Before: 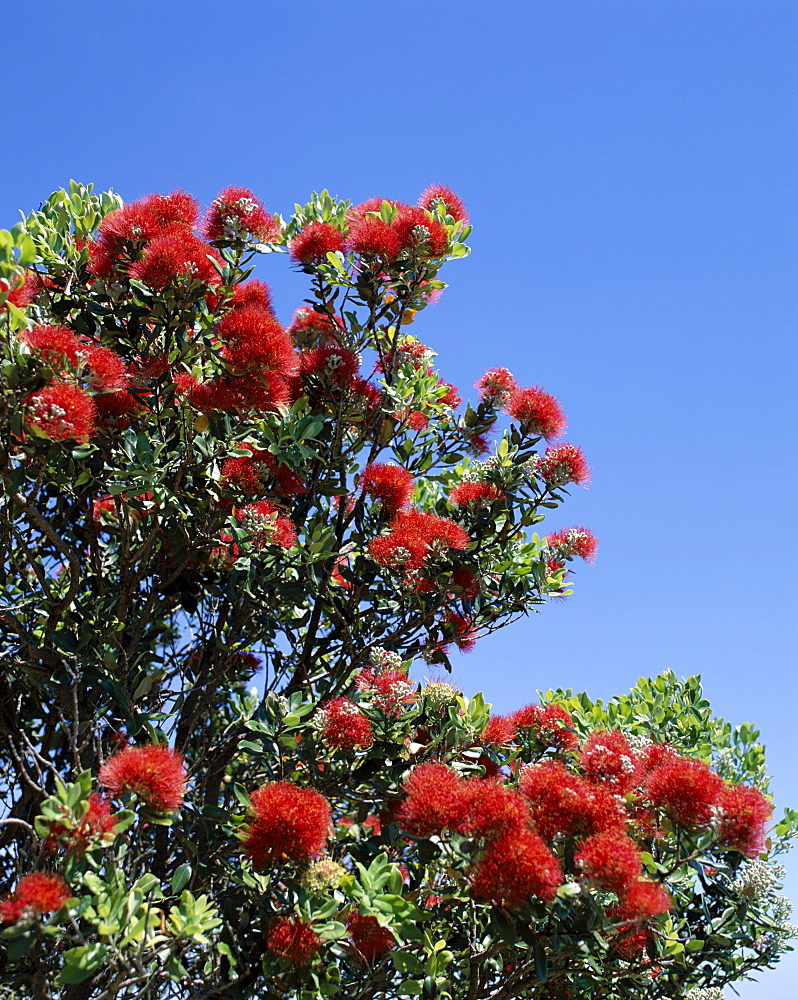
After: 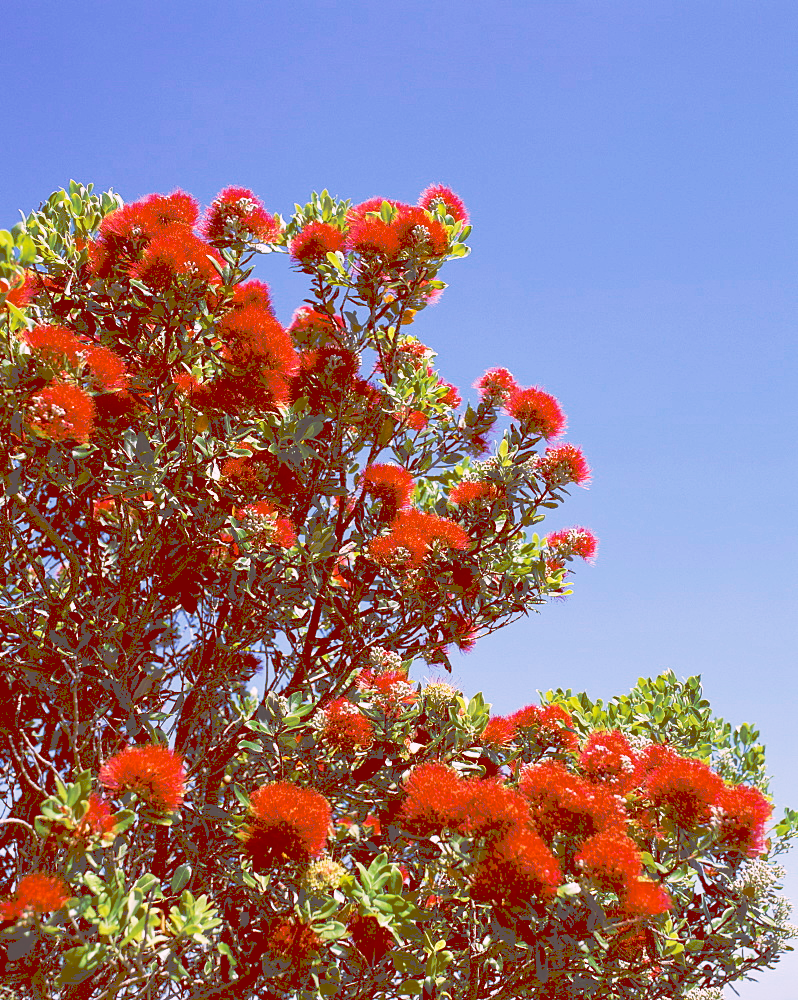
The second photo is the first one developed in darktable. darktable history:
tone curve: curves: ch0 [(0, 0) (0.003, 0.334) (0.011, 0.338) (0.025, 0.338) (0.044, 0.338) (0.069, 0.339) (0.1, 0.342) (0.136, 0.343) (0.177, 0.349) (0.224, 0.36) (0.277, 0.385) (0.335, 0.42) (0.399, 0.465) (0.468, 0.535) (0.543, 0.632) (0.623, 0.73) (0.709, 0.814) (0.801, 0.879) (0.898, 0.935) (1, 1)], preserve colors none
color look up table: target L [96.46, 94.93, 93.58, 89.1, 80.97, 77.63, 70.95, 73.93, 65.95, 59.81, 57.85, 52.67, 48.4, 41.92, 37.83, 15.49, 10.17, 78.82, 59.85, 69.66, 61.51, 49.31, 58.82, 43.89, 54.31, 43.32, 36.43, 24.92, 30.77, 20.65, 17.08, 86.48, 79.15, 70.1, 57.57, 51.92, 60.81, 49.4, 43.93, 33.77, 31.73, 26.61, 19.24, 11.36, 84.14, 74.1, 61.72, 43.22, 30.8], target a [12.74, 2.975, -16.42, -13.48, -43.06, -58.11, -34.9, -15.68, -13.85, 4.382, -8.882, -24.54, -23.92, -3.328, -7.587, 36.94, 45.81, 21.21, 47.51, 25.75, 35.38, 64.32, 20.44, 77.18, 31.66, 29.83, 57.7, 73.01, 19.64, 51.92, 59.01, 27.07, 17.11, 53.58, 16.06, 68.26, 36.06, 38.76, 13.07, 32.19, 64.62, 49.27, 30.92, 48.08, -25.43, -0.638, -1.862, -1.782, 0.038], target b [5.225, 31.43, 75.5, 4.226, 31, 49.71, 85.07, 10.26, 42.7, 102.35, 5.346, 17.9, 82.7, 71.61, 64.42, 26.1, 16.93, 30.76, 8.225, 44.23, 105.2, 83.5, 8.265, 10.68, 92.8, 60.9, 62.22, 42.27, 52.29, 34.99, 28.77, -11.6, -3.625, -40.22, -28.82, -13.05, -51.63, -19.32, -3.563, -54.77, -53.23, -28.69, -0.004, 18.79, -18.76, -21.72, -47.24, -25.2, 10.03], num patches 49
